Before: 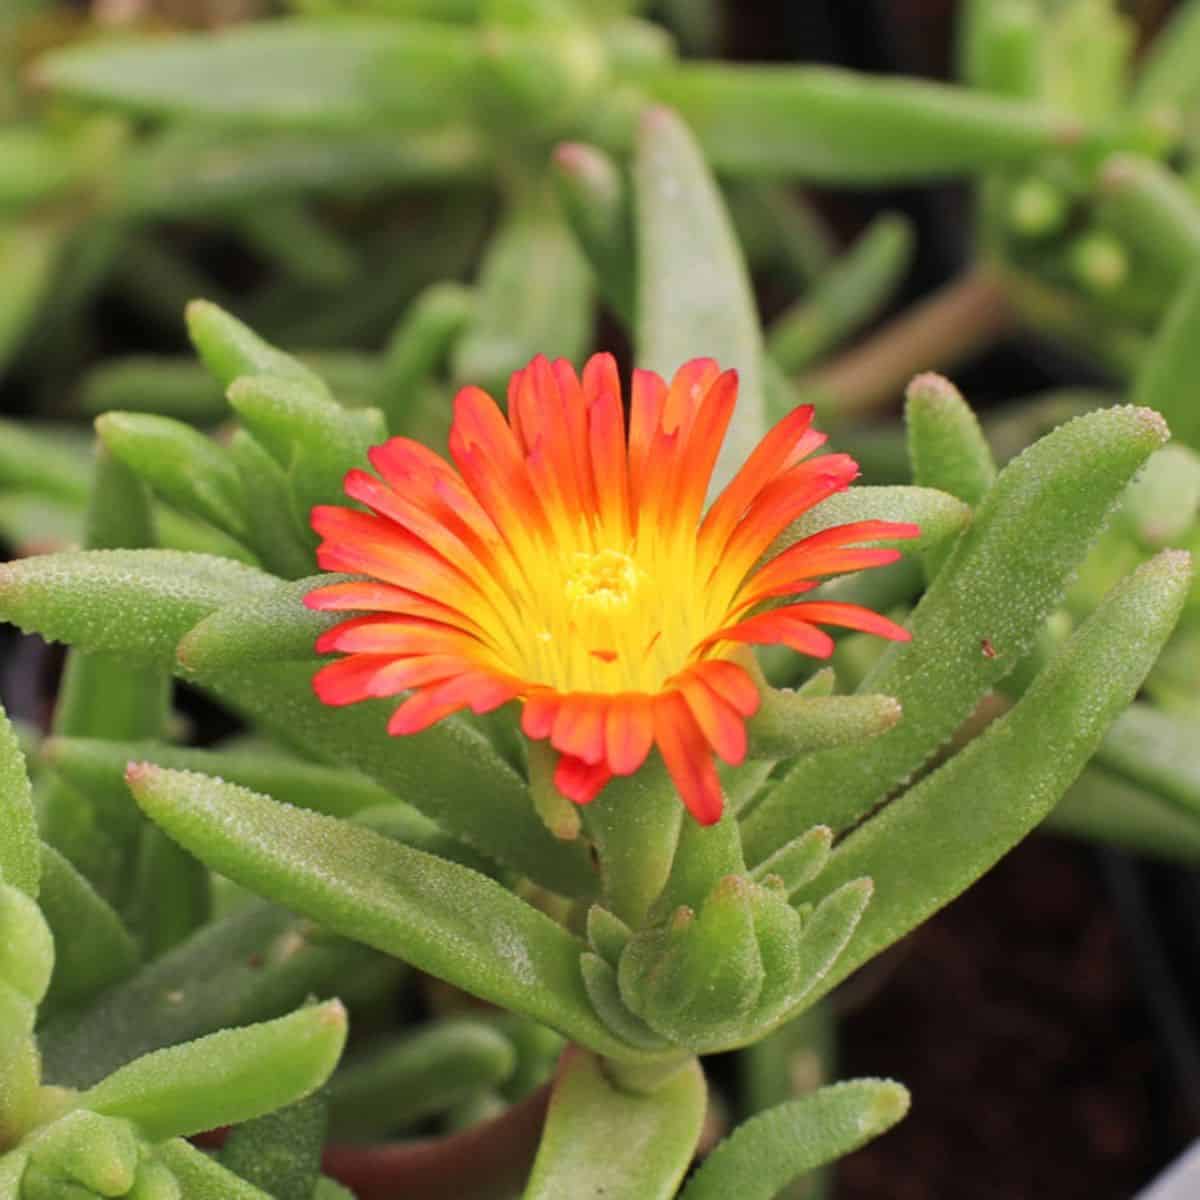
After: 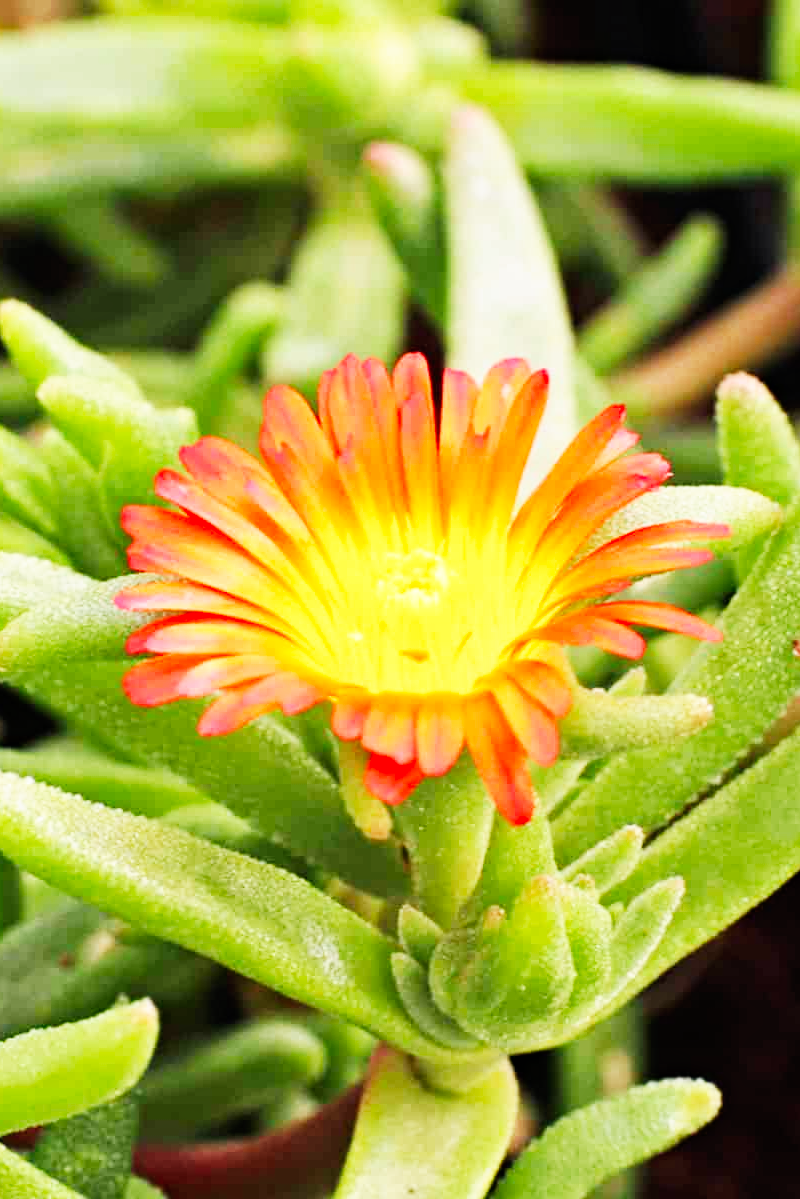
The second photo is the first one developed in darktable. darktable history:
crop and rotate: left 15.754%, right 17.579%
base curve: curves: ch0 [(0, 0) (0.007, 0.004) (0.027, 0.03) (0.046, 0.07) (0.207, 0.54) (0.442, 0.872) (0.673, 0.972) (1, 1)], preserve colors none
haze removal: compatibility mode true, adaptive false
